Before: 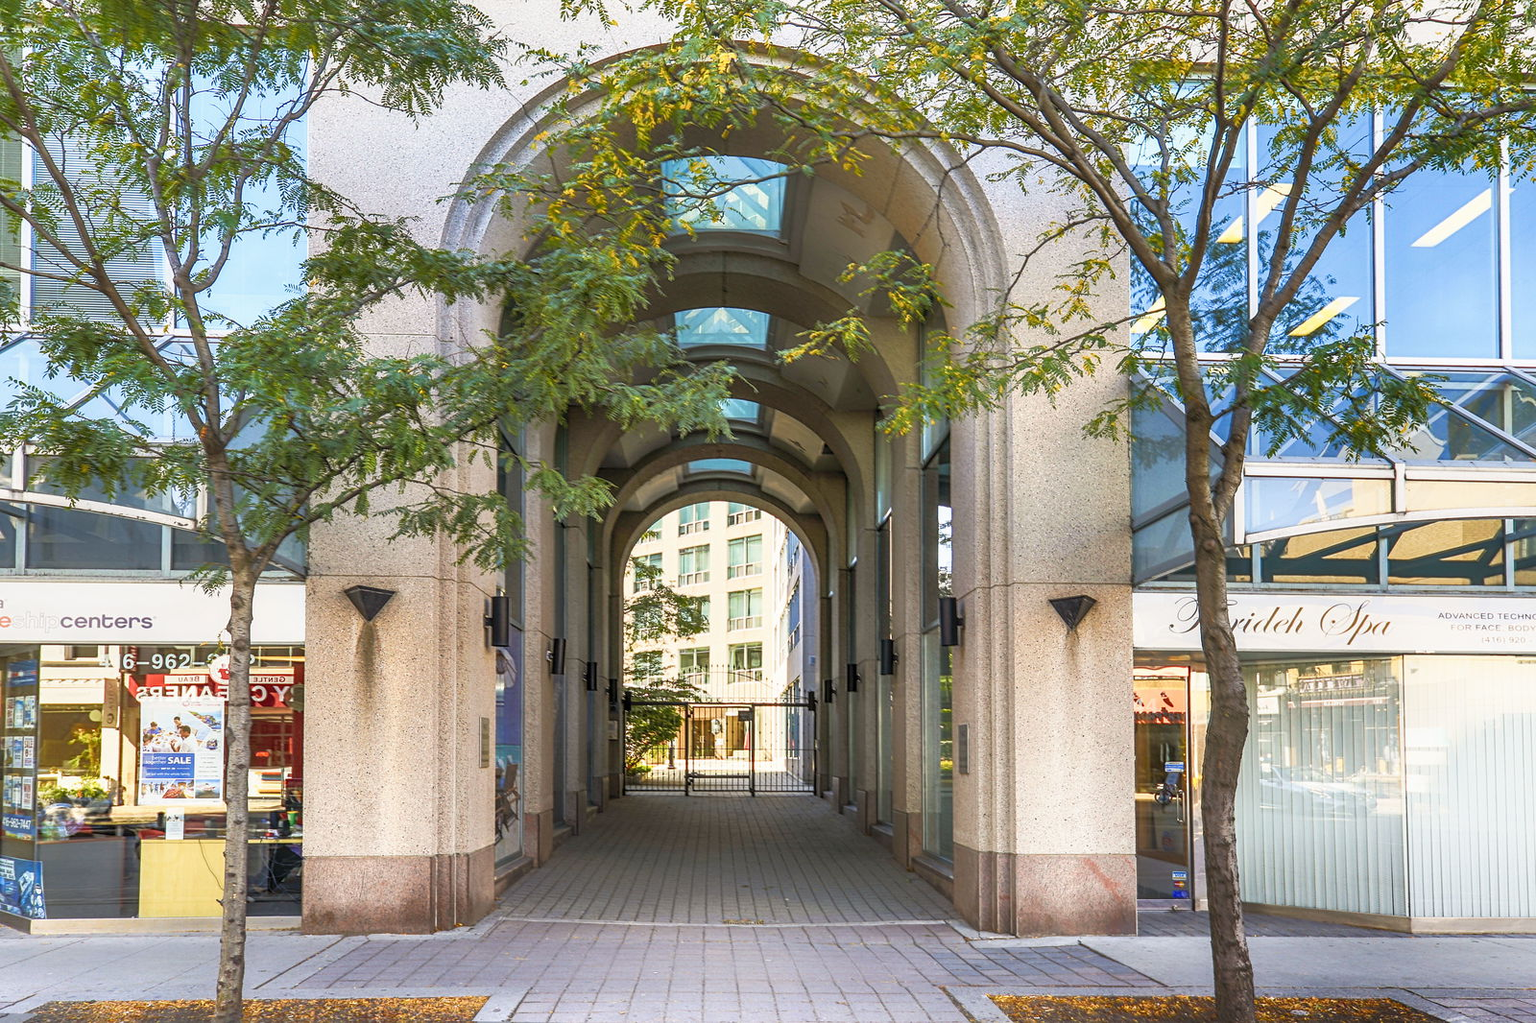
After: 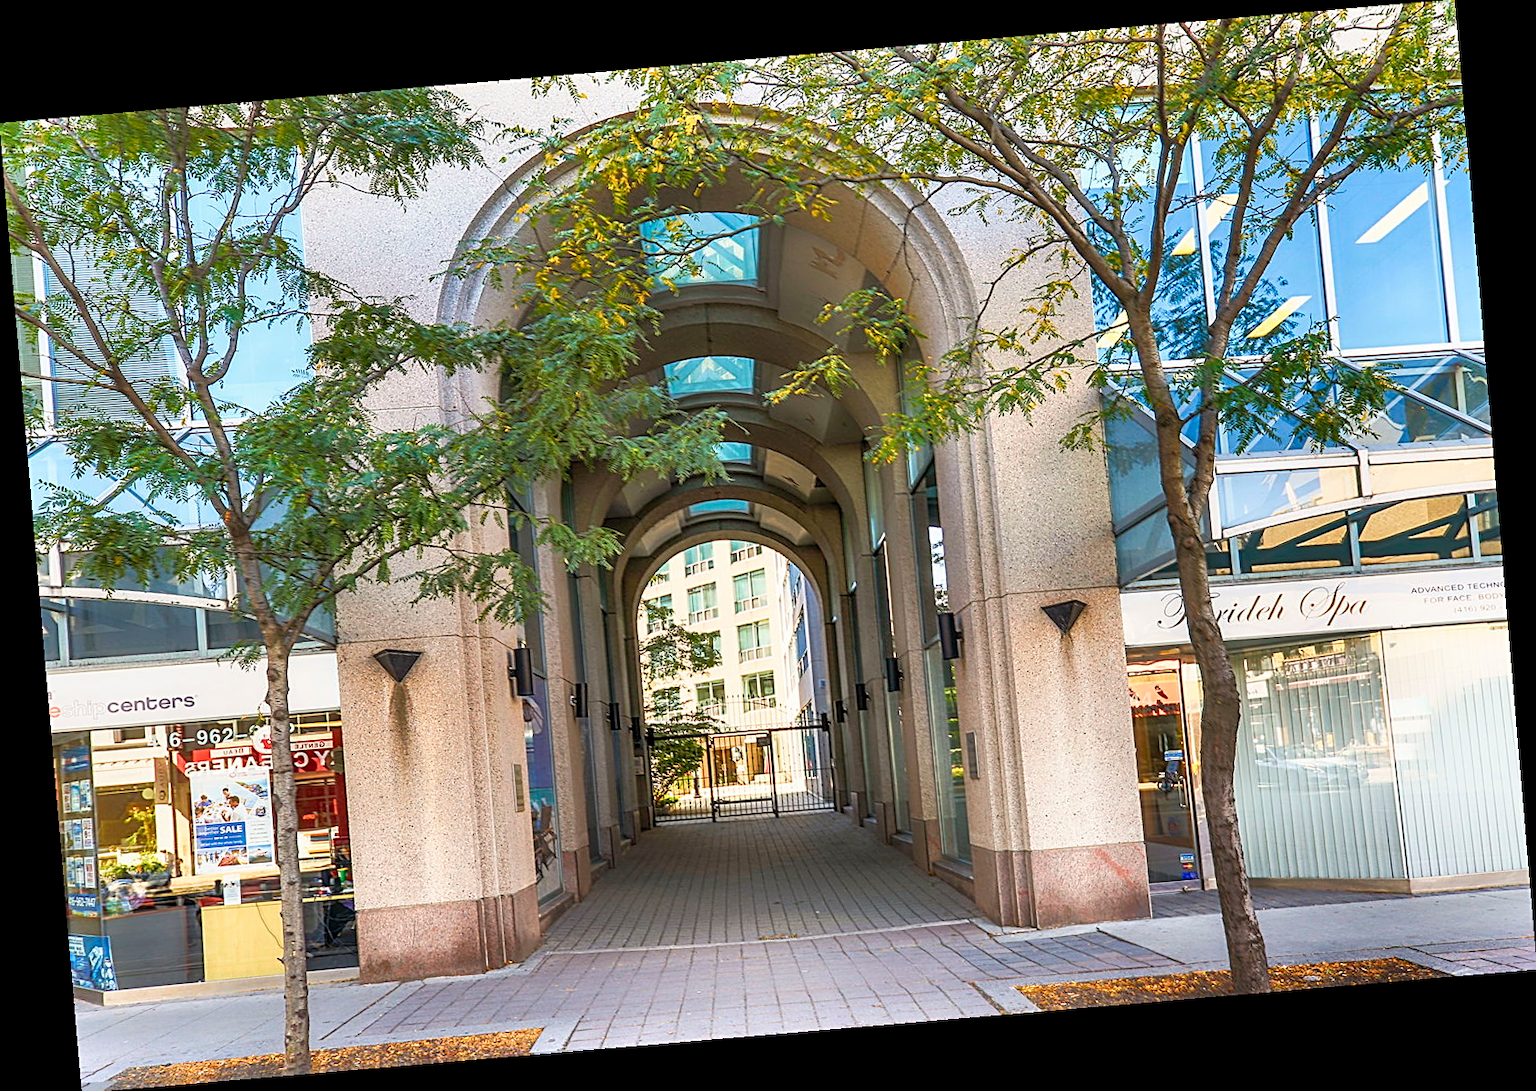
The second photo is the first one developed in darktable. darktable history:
sharpen: on, module defaults
shadows and highlights: low approximation 0.01, soften with gaussian
rotate and perspective: rotation -4.86°, automatic cropping off
